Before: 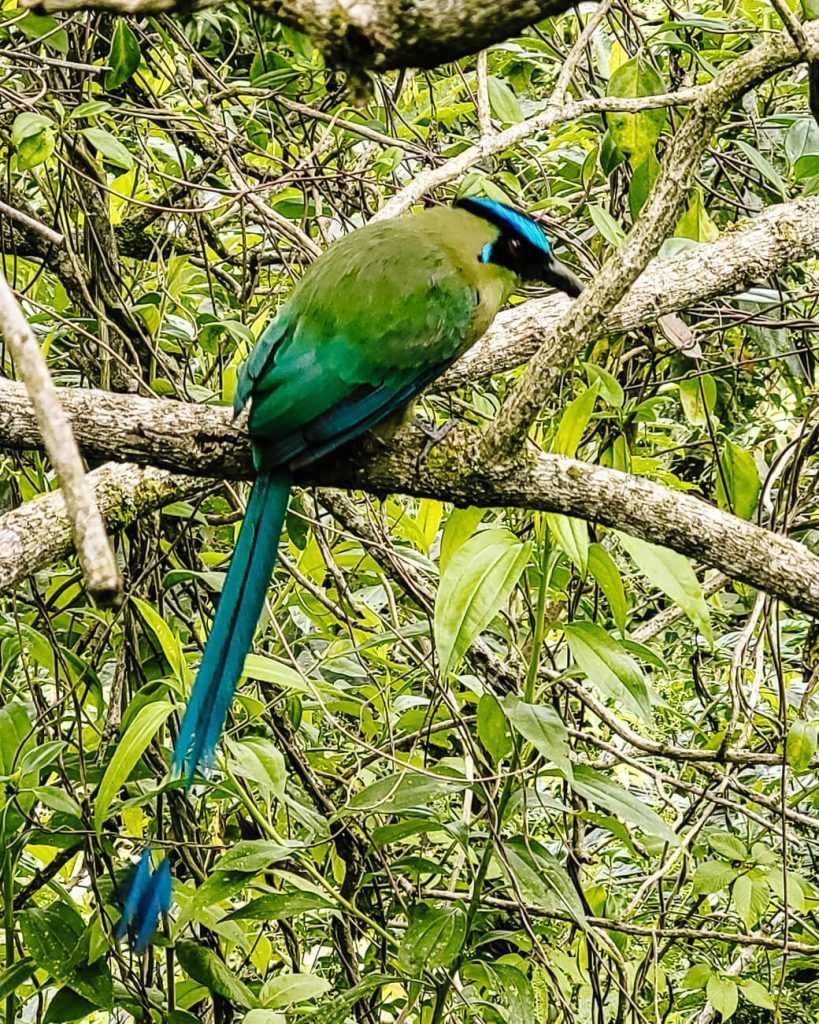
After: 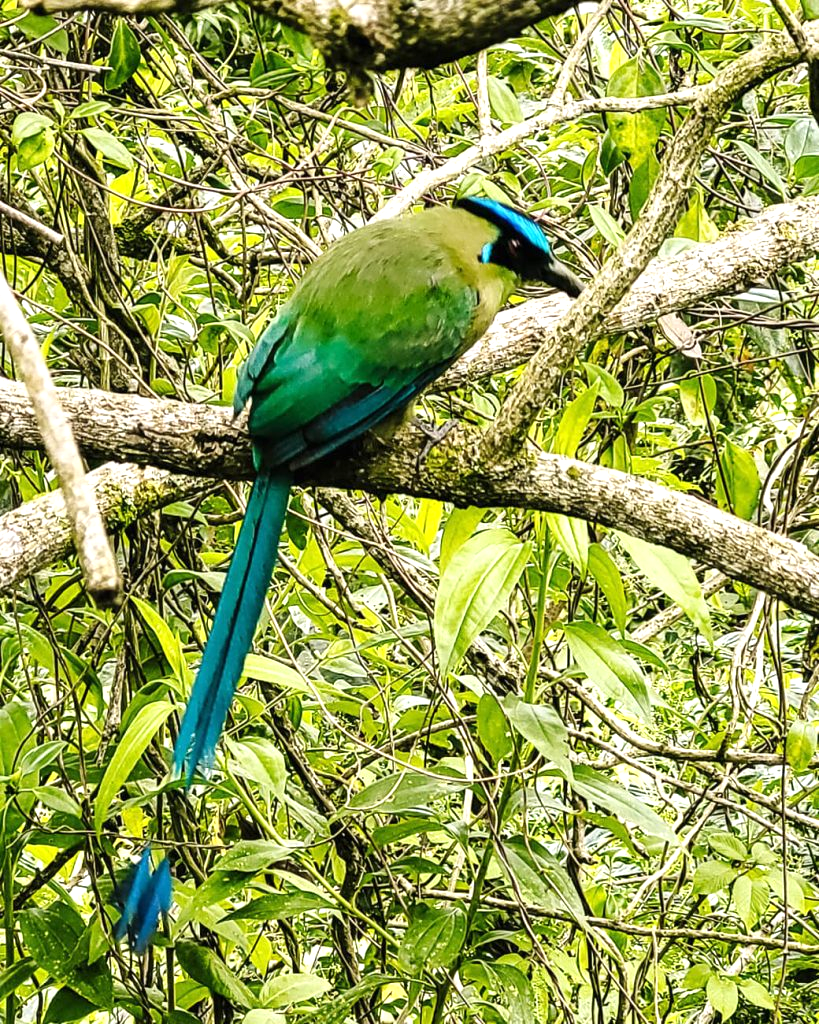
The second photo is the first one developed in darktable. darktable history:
exposure: exposure 0.439 EV, compensate exposure bias true, compensate highlight preservation false
